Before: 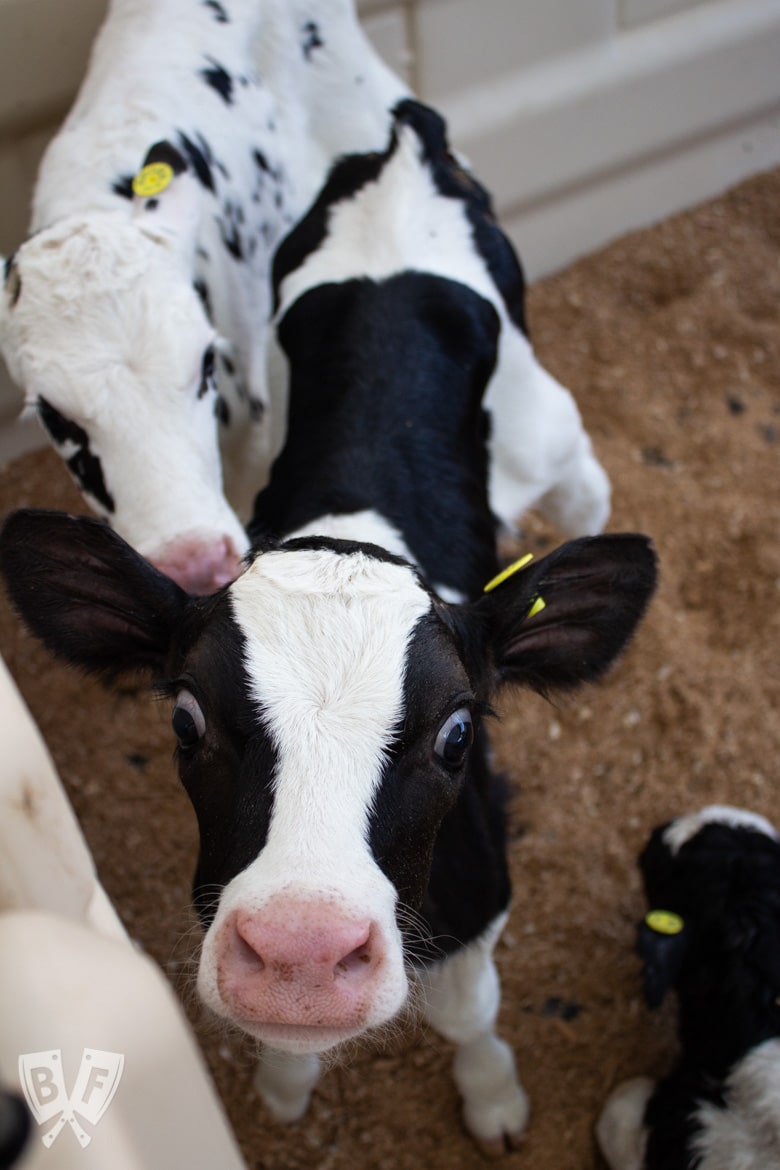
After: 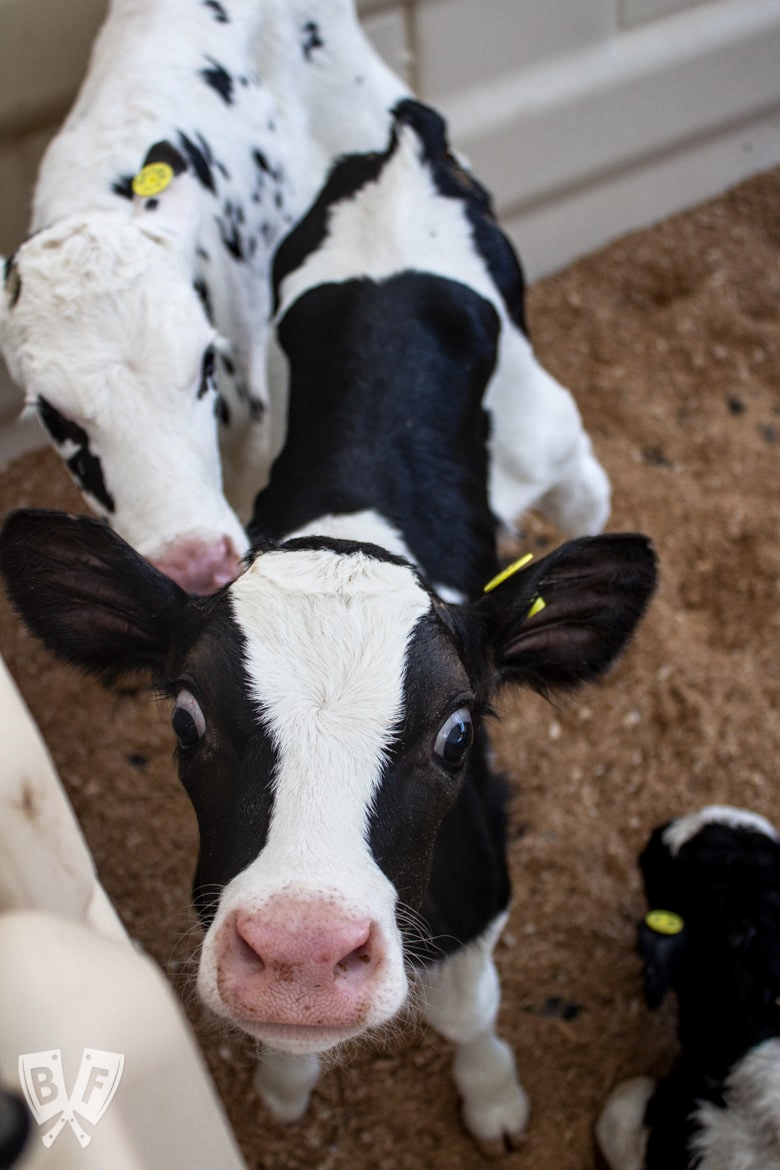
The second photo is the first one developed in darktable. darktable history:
shadows and highlights: shadows 0, highlights 40
local contrast: on, module defaults
